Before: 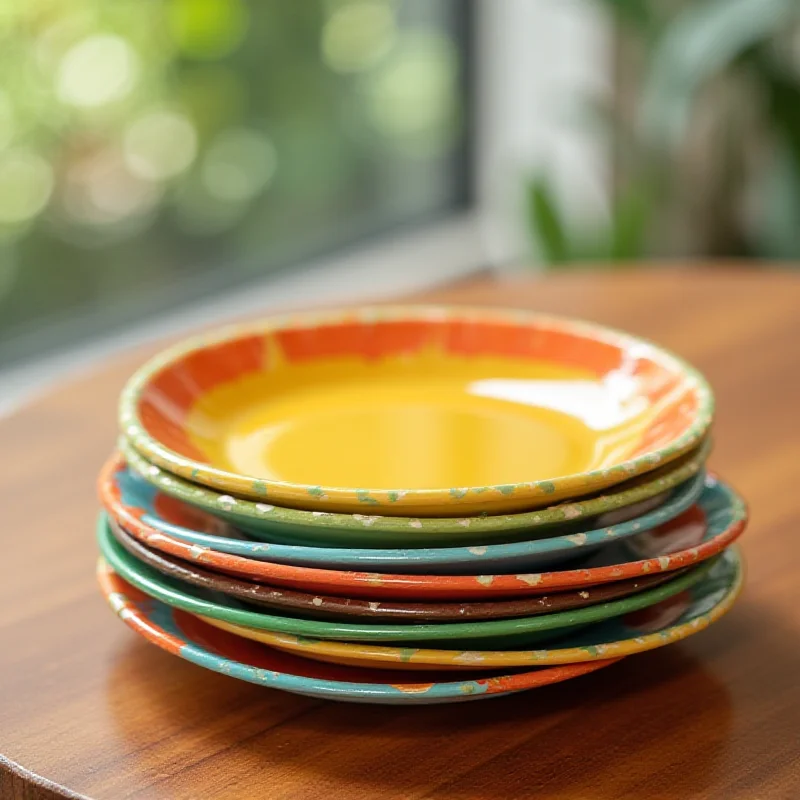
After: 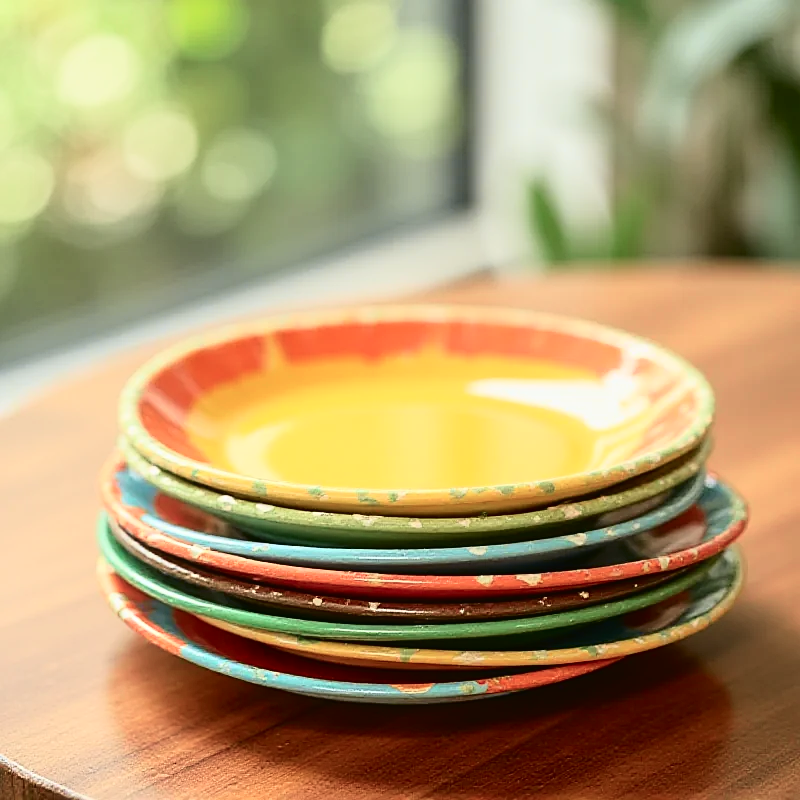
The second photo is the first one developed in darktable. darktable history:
sharpen: on, module defaults
tone curve: curves: ch0 [(0, 0.023) (0.087, 0.065) (0.184, 0.168) (0.45, 0.54) (0.57, 0.683) (0.706, 0.841) (0.877, 0.948) (1, 0.984)]; ch1 [(0, 0) (0.388, 0.369) (0.447, 0.447) (0.505, 0.5) (0.534, 0.535) (0.563, 0.563) (0.579, 0.59) (0.644, 0.663) (1, 1)]; ch2 [(0, 0) (0.301, 0.259) (0.385, 0.395) (0.492, 0.496) (0.518, 0.537) (0.583, 0.605) (0.673, 0.667) (1, 1)], color space Lab, independent channels, preserve colors none
haze removal: strength -0.042, compatibility mode true, adaptive false
